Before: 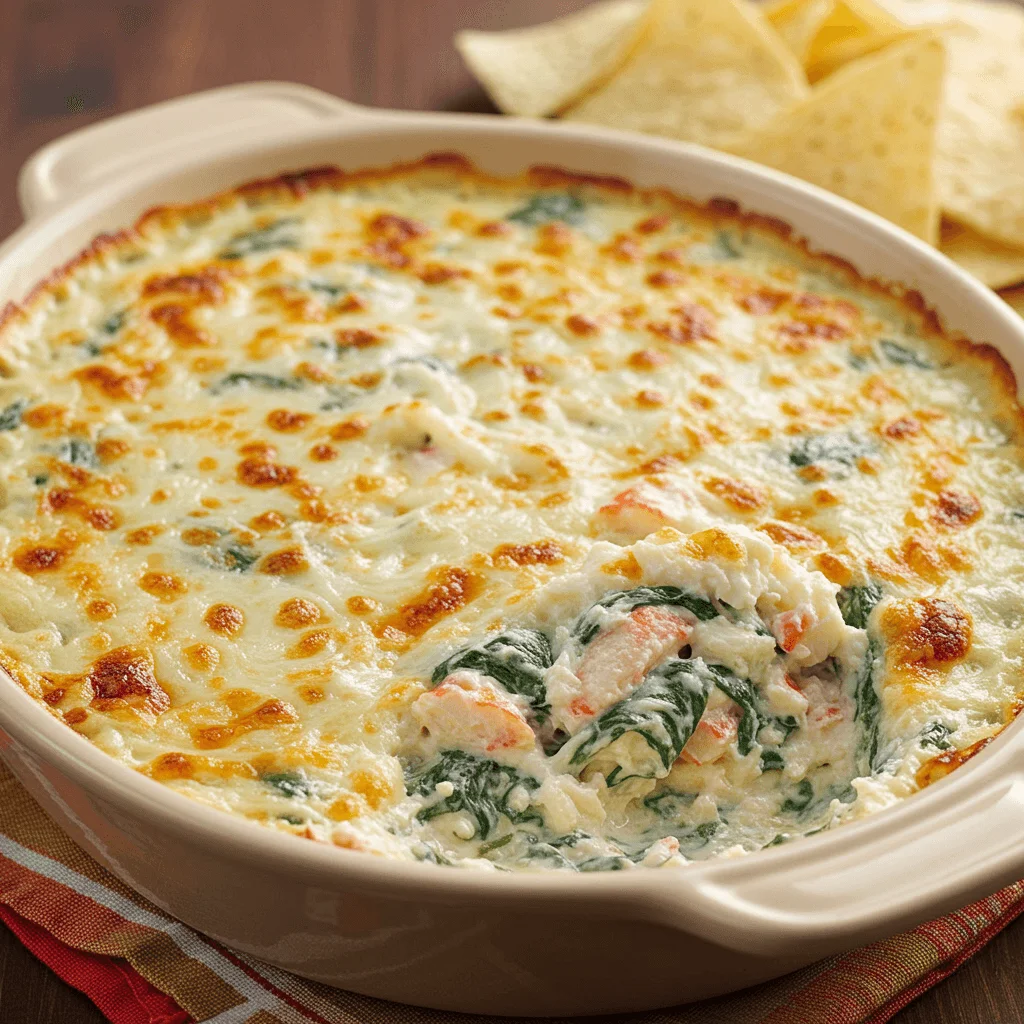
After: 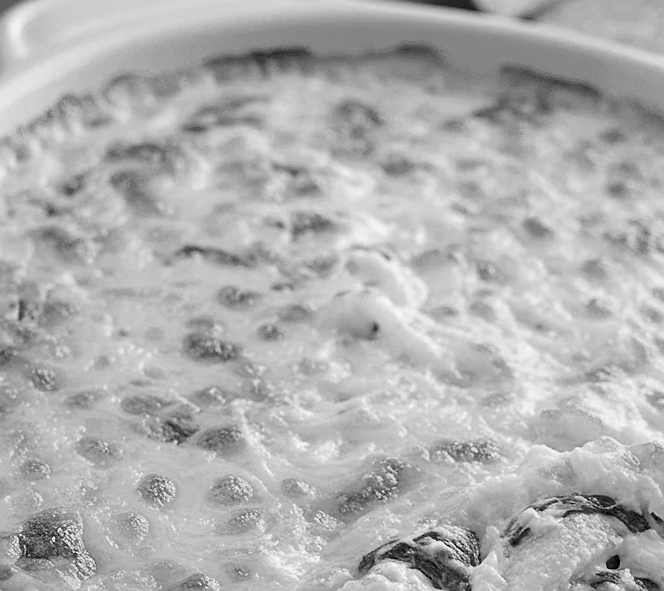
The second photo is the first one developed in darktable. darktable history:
crop and rotate: angle -4.99°, left 2.122%, top 6.945%, right 27.566%, bottom 30.519%
color zones: curves: ch0 [(0, 0.465) (0.092, 0.596) (0.289, 0.464) (0.429, 0.453) (0.571, 0.464) (0.714, 0.455) (0.857, 0.462) (1, 0.465)]
monochrome: size 1
sharpen: radius 1, threshold 1
